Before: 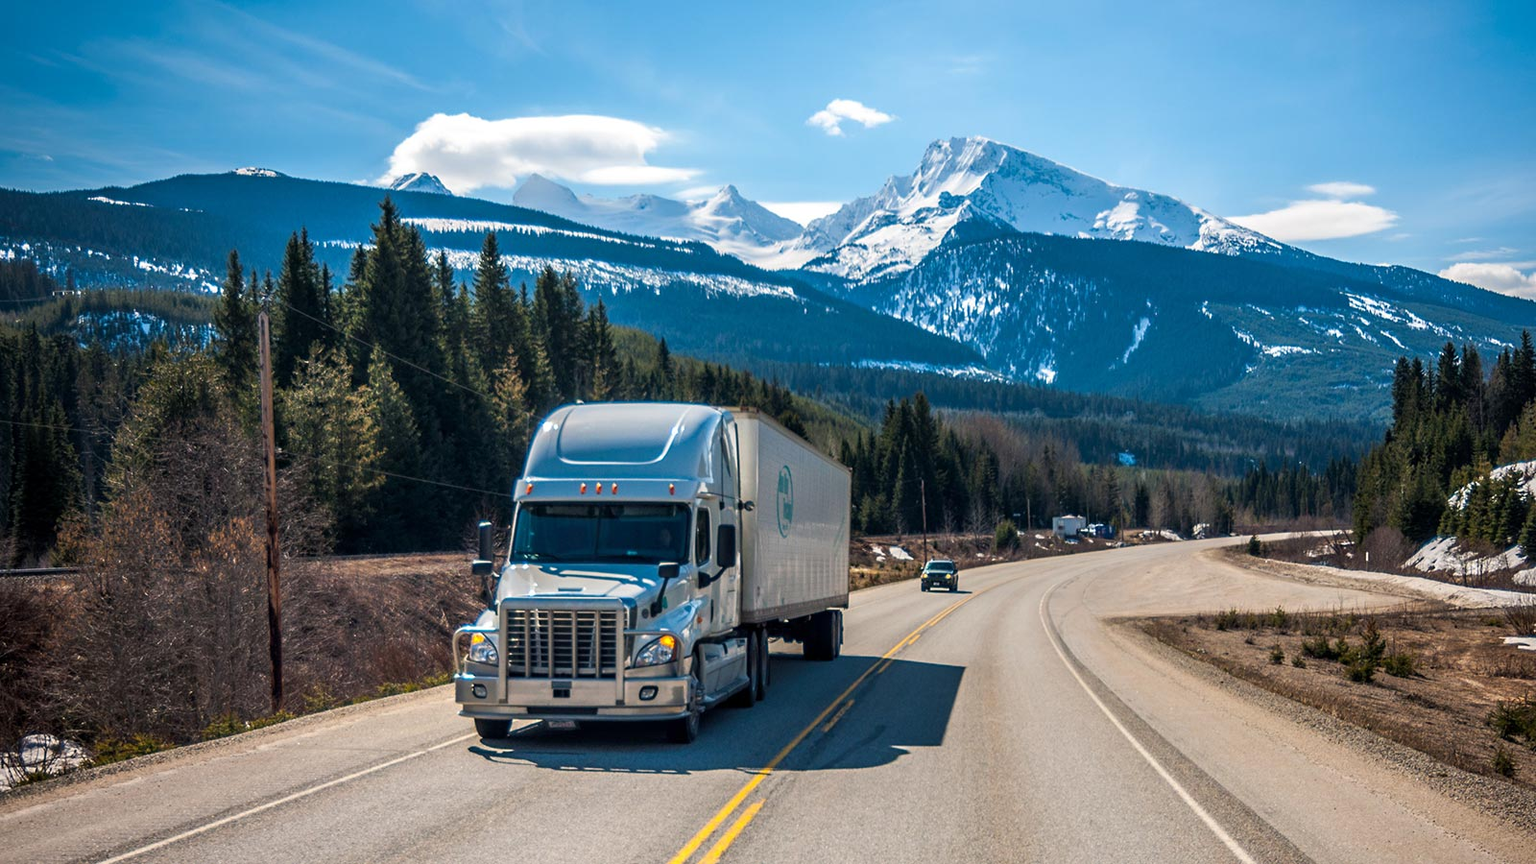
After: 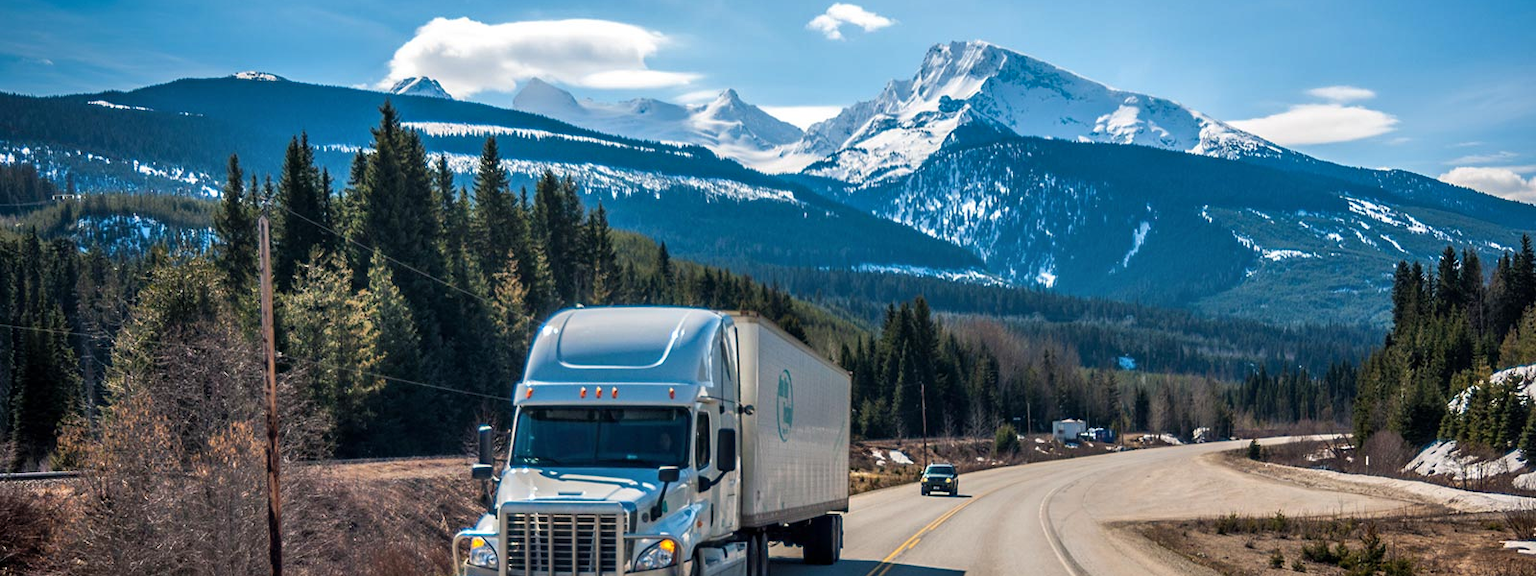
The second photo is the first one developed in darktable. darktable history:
shadows and highlights: highlights color adjustment 0%, soften with gaussian
crop: top 11.166%, bottom 22.168%
